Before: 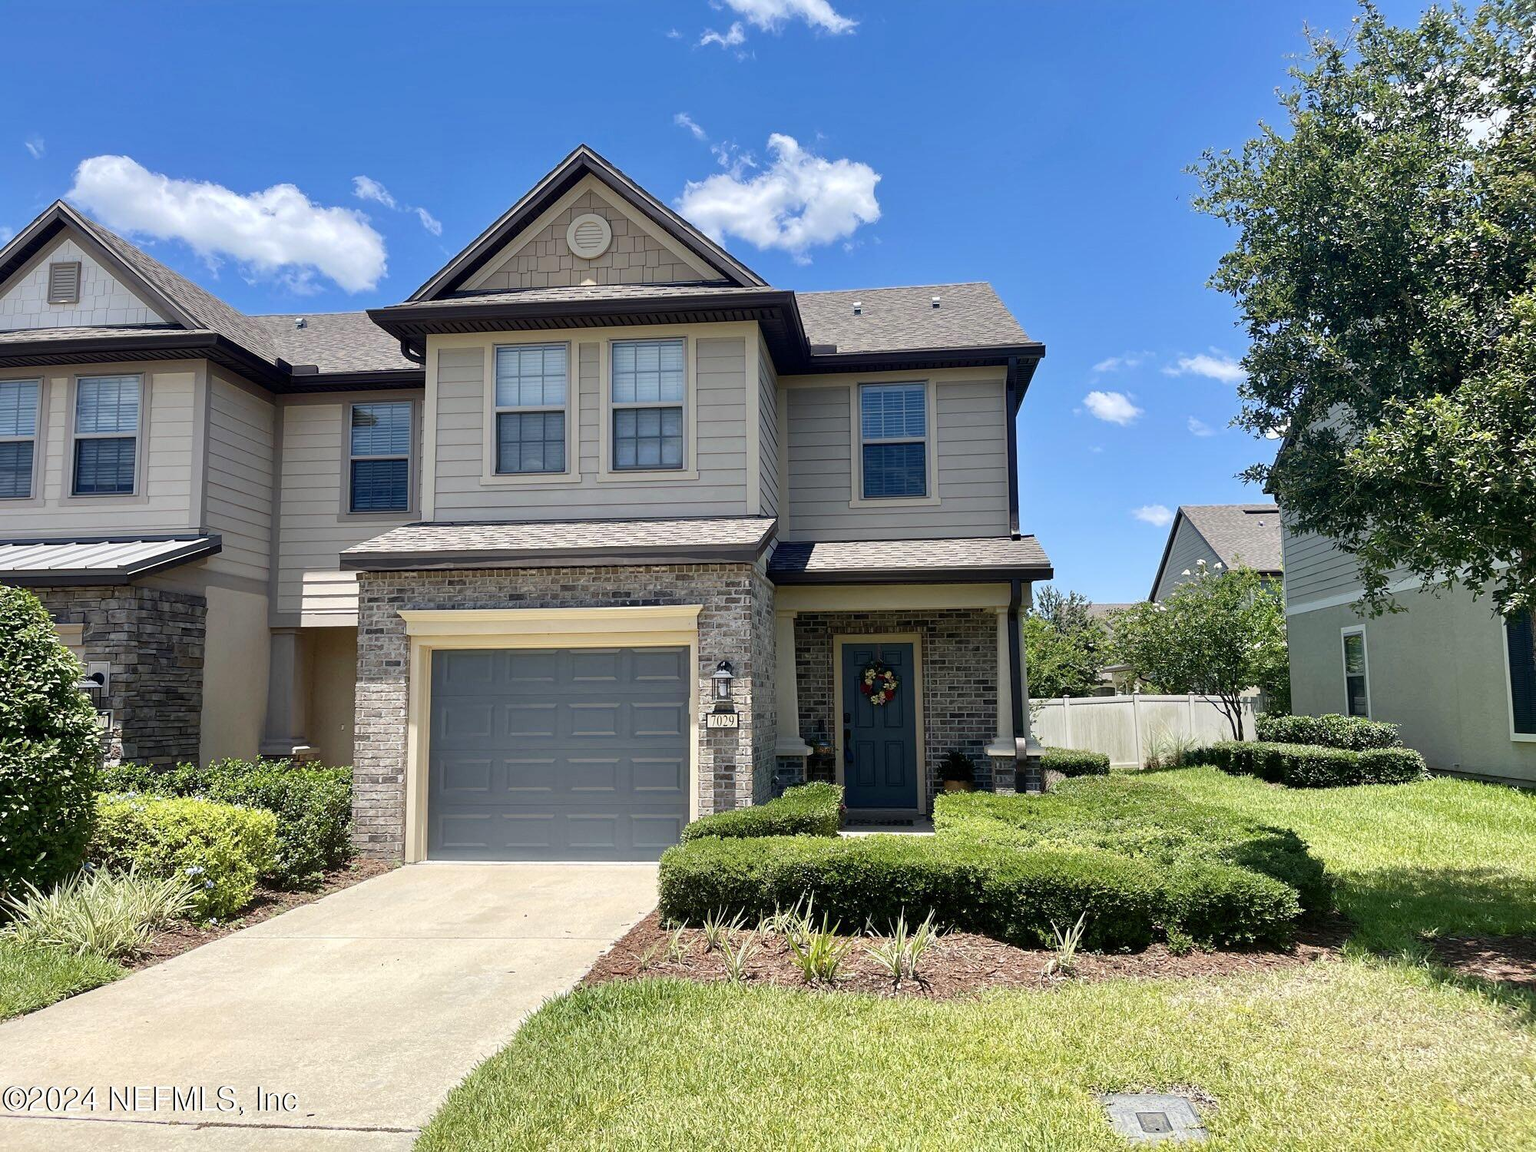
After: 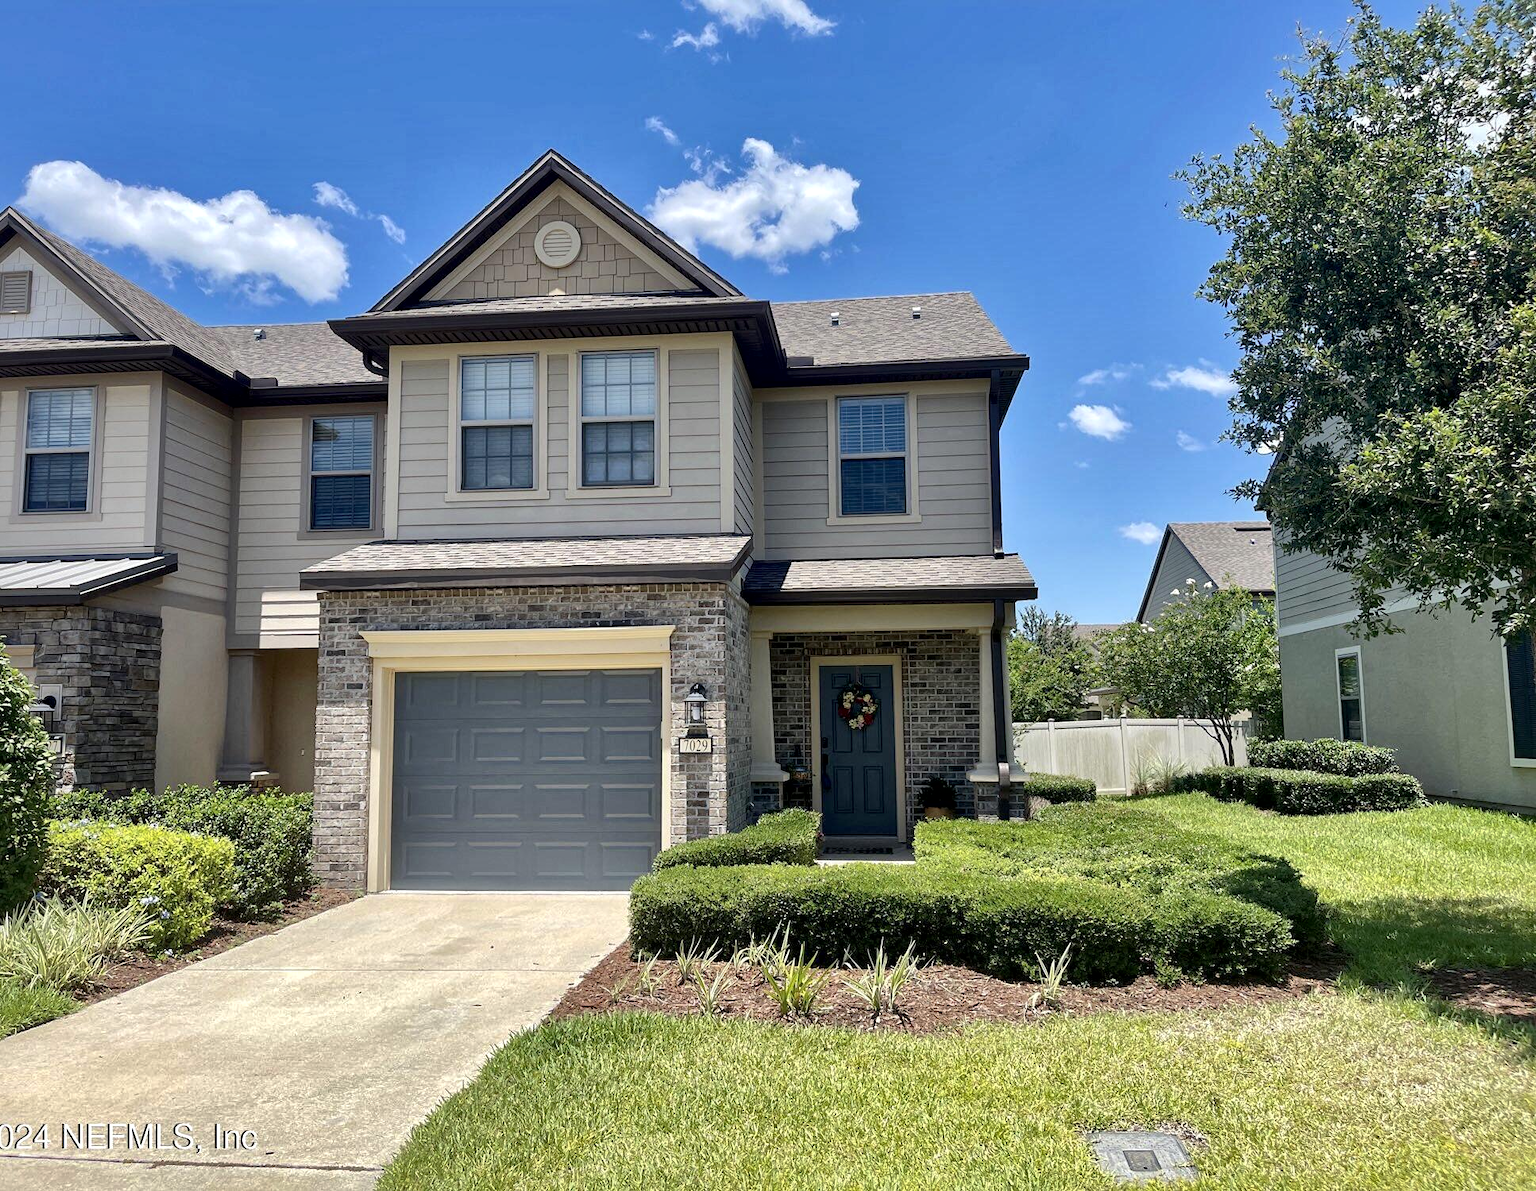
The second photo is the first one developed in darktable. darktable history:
shadows and highlights: shadows 29.83
local contrast: mode bilateral grid, contrast 20, coarseness 50, detail 149%, midtone range 0.2
crop and rotate: left 3.259%
